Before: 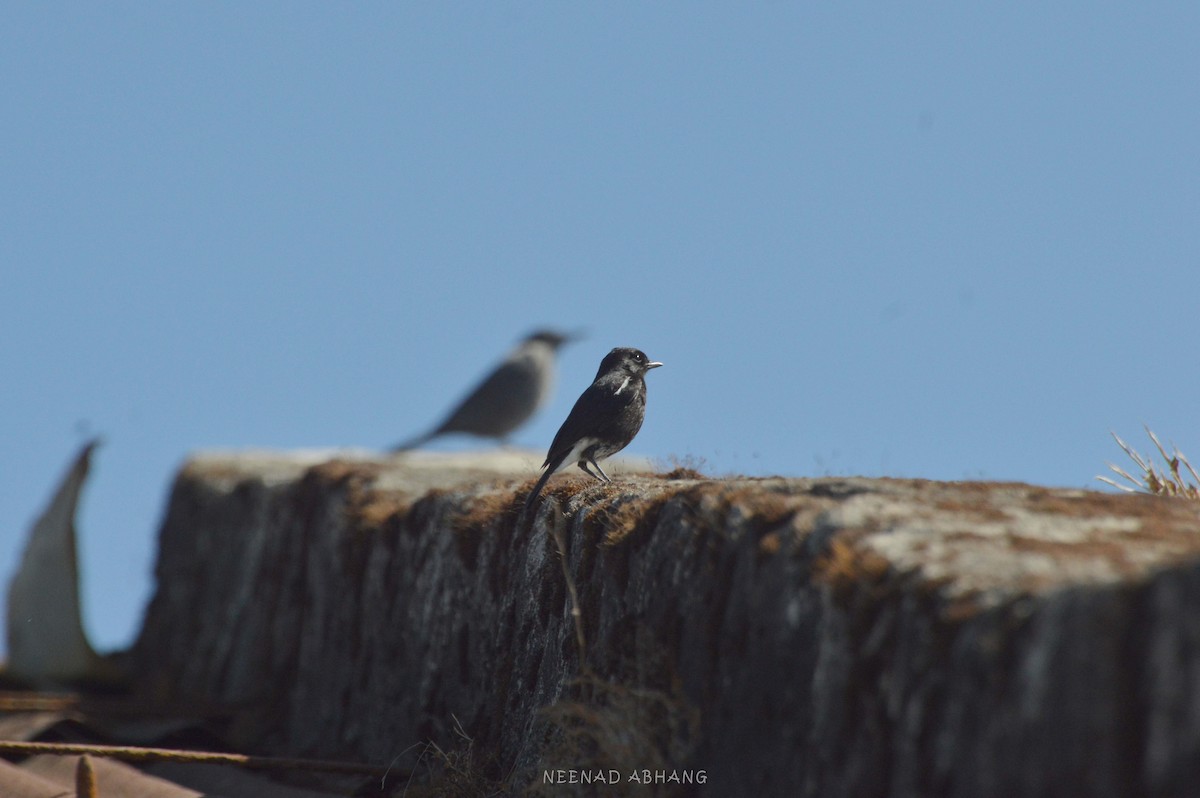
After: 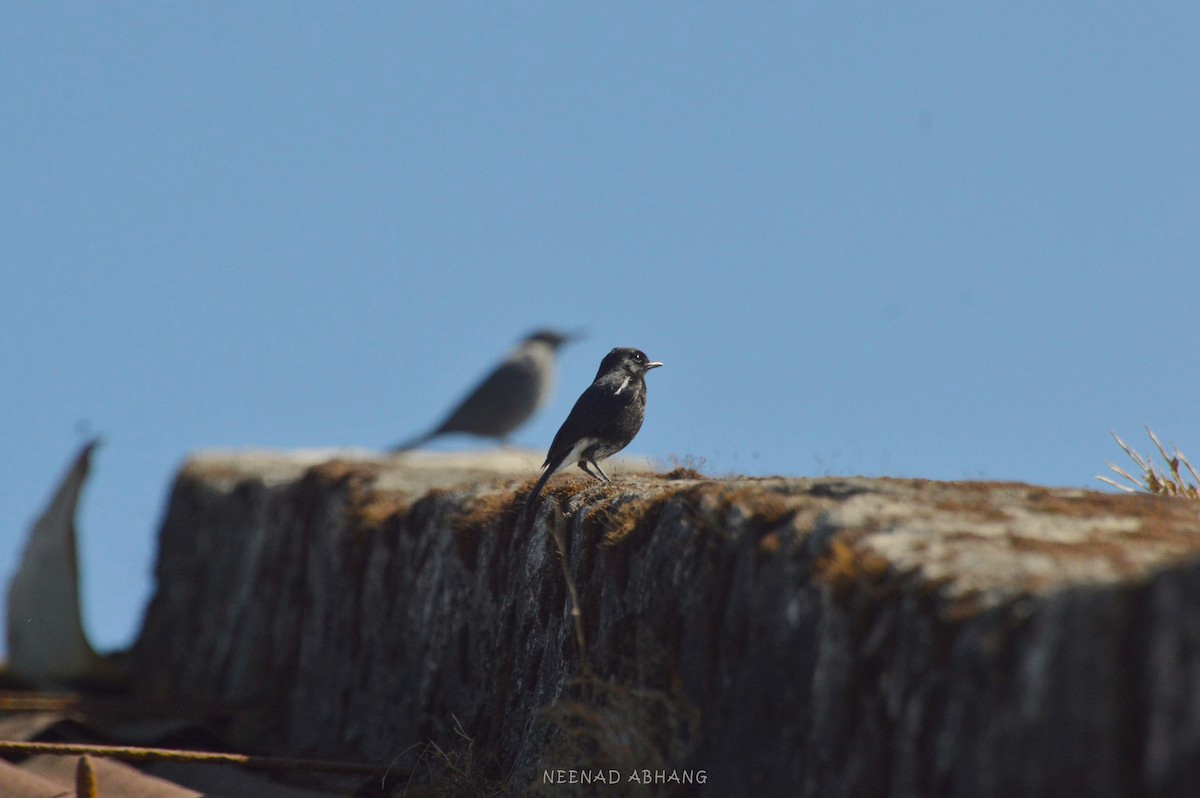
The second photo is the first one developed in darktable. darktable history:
color balance rgb: shadows lift › luminance -20.394%, highlights gain › chroma 1.043%, highlights gain › hue 60.06°, perceptual saturation grading › global saturation 19.765%
